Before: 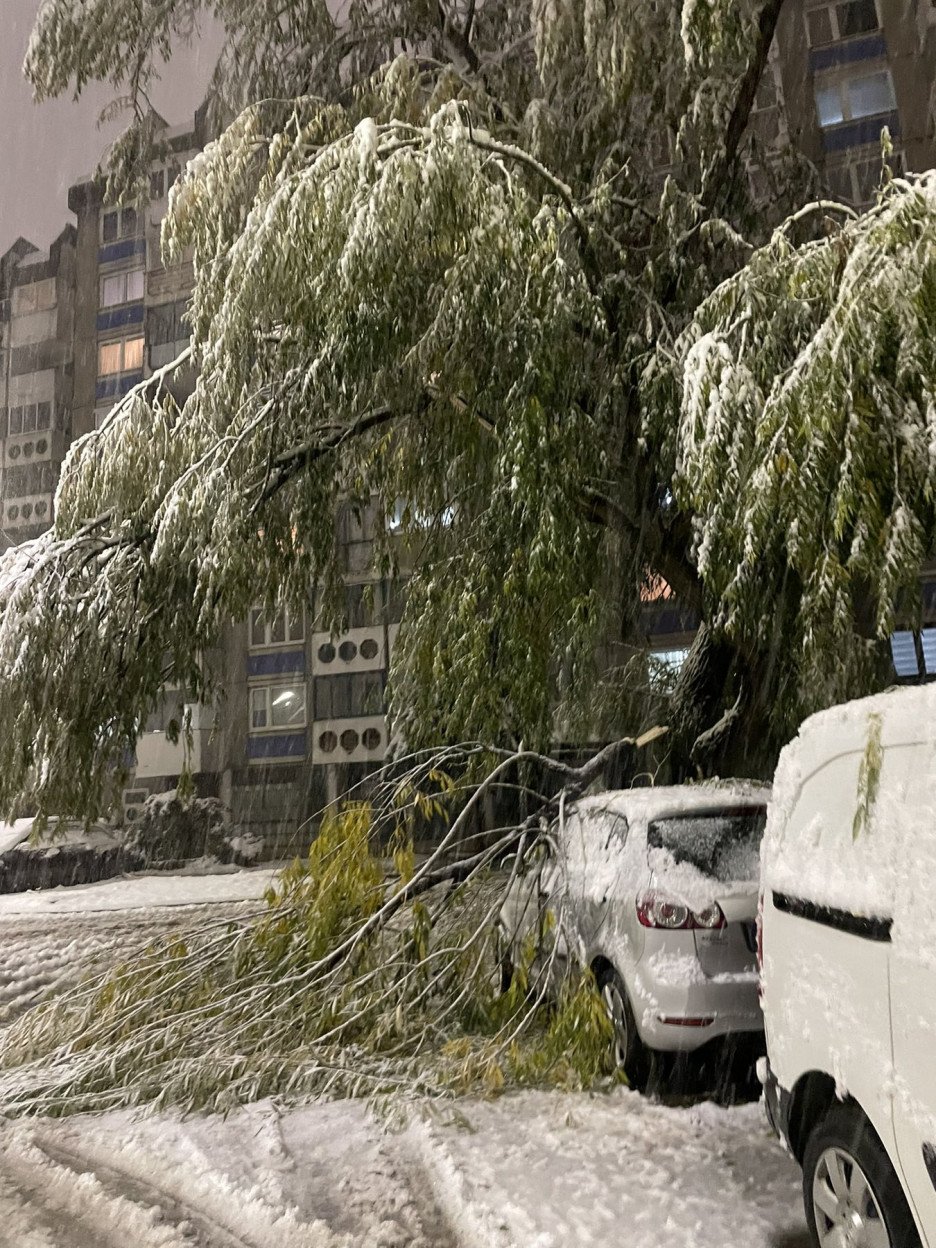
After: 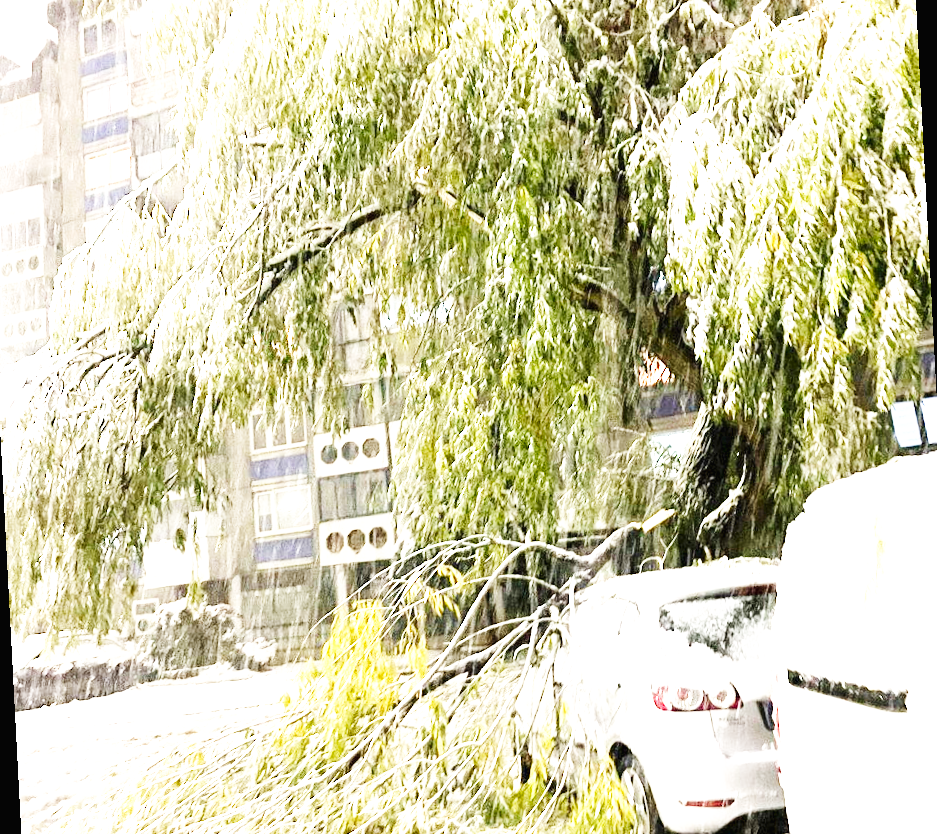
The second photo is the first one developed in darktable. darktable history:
crop and rotate: top 12.5%, bottom 12.5%
base curve: curves: ch0 [(0, 0.003) (0.001, 0.002) (0.006, 0.004) (0.02, 0.022) (0.048, 0.086) (0.094, 0.234) (0.162, 0.431) (0.258, 0.629) (0.385, 0.8) (0.548, 0.918) (0.751, 0.988) (1, 1)], preserve colors none
rotate and perspective: rotation -3°, crop left 0.031, crop right 0.968, crop top 0.07, crop bottom 0.93
exposure: black level correction 0, exposure 2.327 EV, compensate exposure bias true, compensate highlight preservation false
